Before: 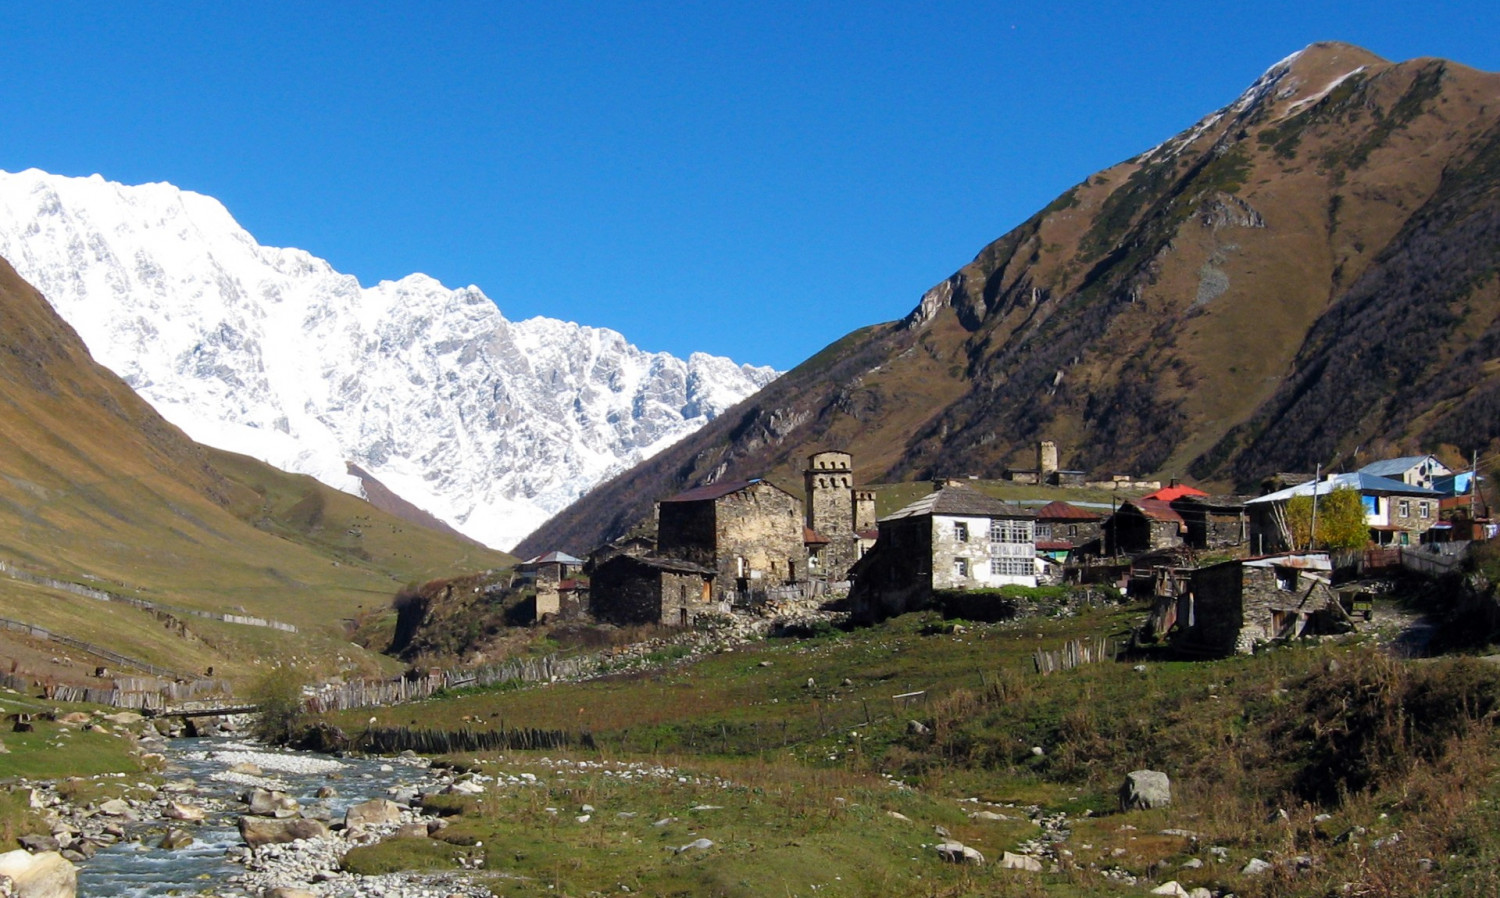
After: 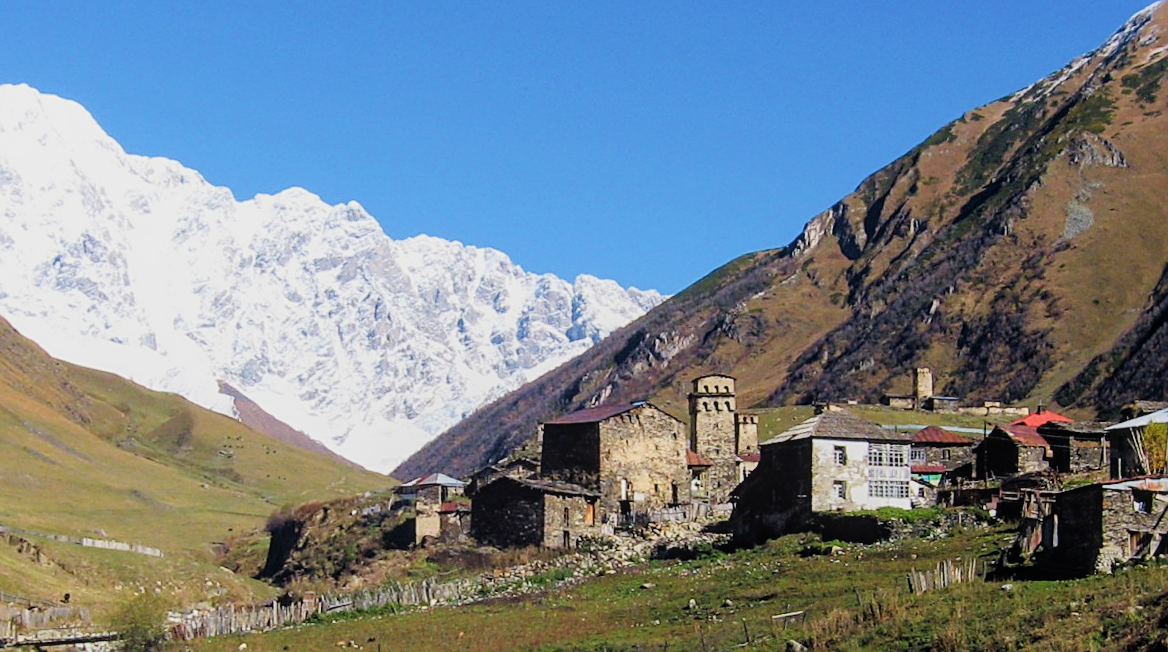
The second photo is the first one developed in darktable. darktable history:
sharpen: on, module defaults
velvia: on, module defaults
rotate and perspective: rotation 0.679°, lens shift (horizontal) 0.136, crop left 0.009, crop right 0.991, crop top 0.078, crop bottom 0.95
crop and rotate: left 10.77%, top 5.1%, right 10.41%, bottom 16.76%
exposure: black level correction 0, exposure 0.7 EV, compensate exposure bias true, compensate highlight preservation false
filmic rgb: black relative exposure -7.65 EV, white relative exposure 4.56 EV, hardness 3.61
local contrast: detail 110%
